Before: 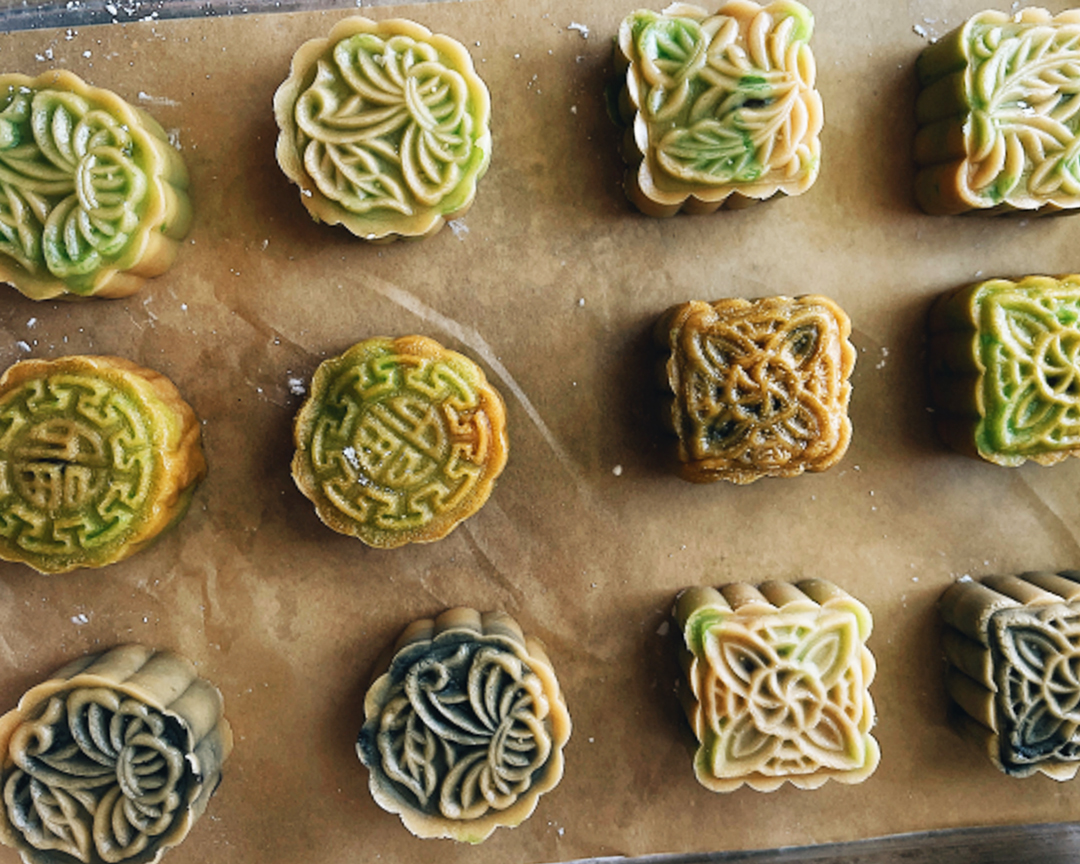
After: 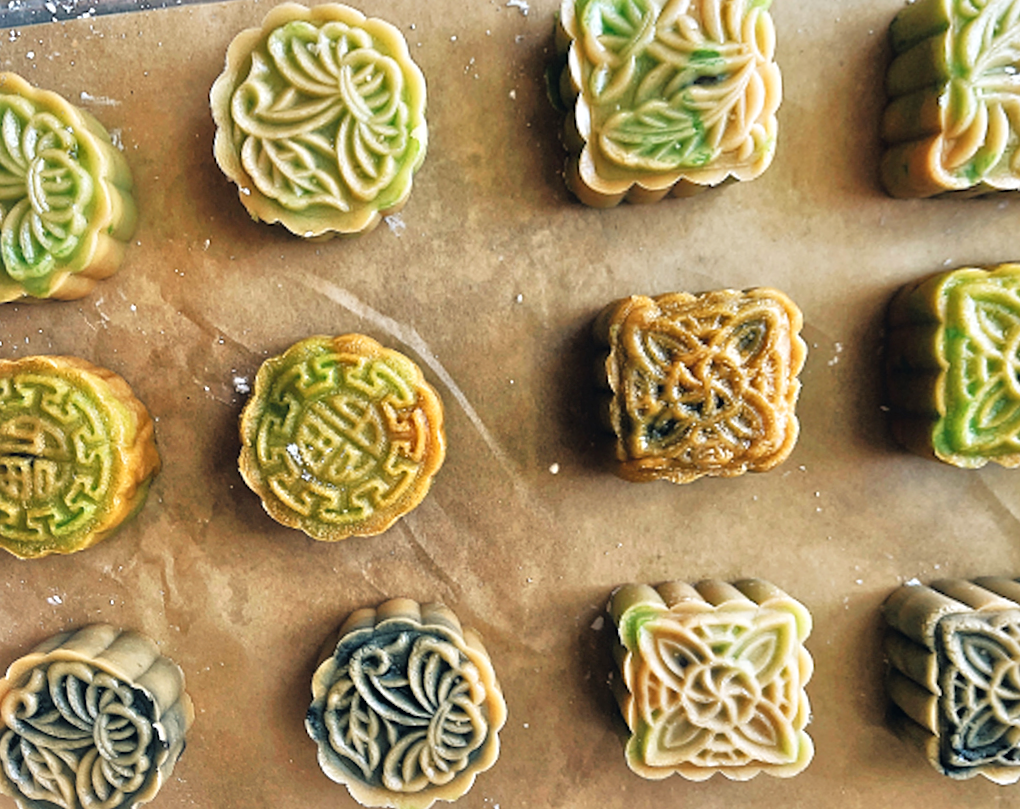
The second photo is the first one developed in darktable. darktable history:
tone equalizer: -7 EV 0.15 EV, -6 EV 0.6 EV, -5 EV 1.15 EV, -4 EV 1.33 EV, -3 EV 1.15 EV, -2 EV 0.6 EV, -1 EV 0.15 EV, mask exposure compensation -0.5 EV
local contrast: mode bilateral grid, contrast 20, coarseness 50, detail 120%, midtone range 0.2
sharpen: amount 0.2
rotate and perspective: rotation 0.062°, lens shift (vertical) 0.115, lens shift (horizontal) -0.133, crop left 0.047, crop right 0.94, crop top 0.061, crop bottom 0.94
exposure: exposure -0.01 EV, compensate highlight preservation false
